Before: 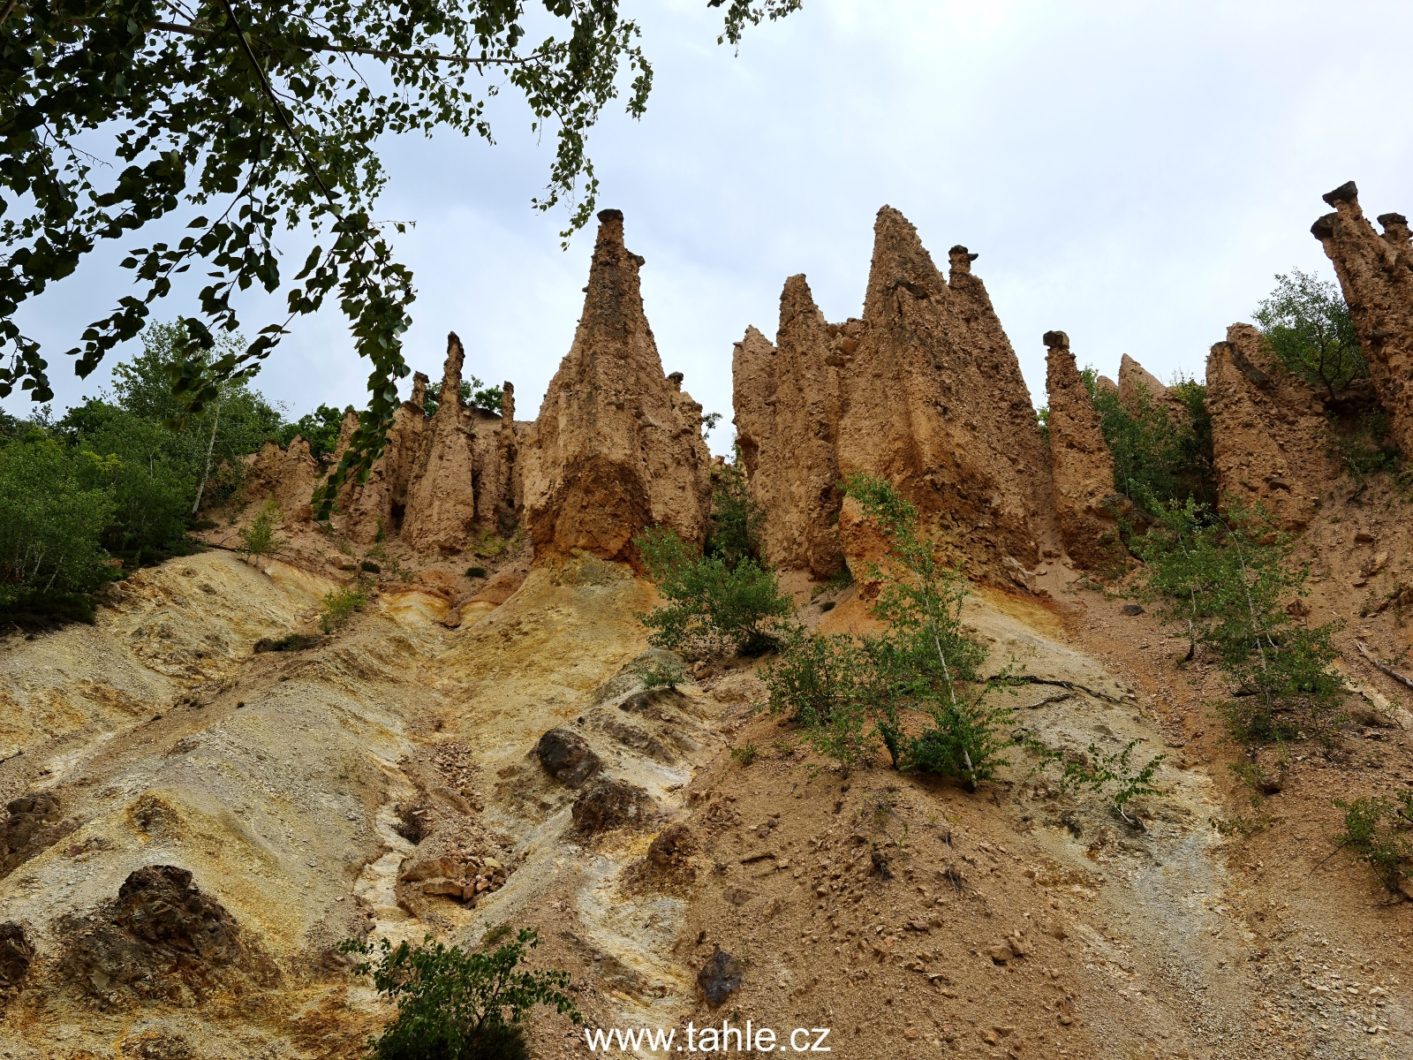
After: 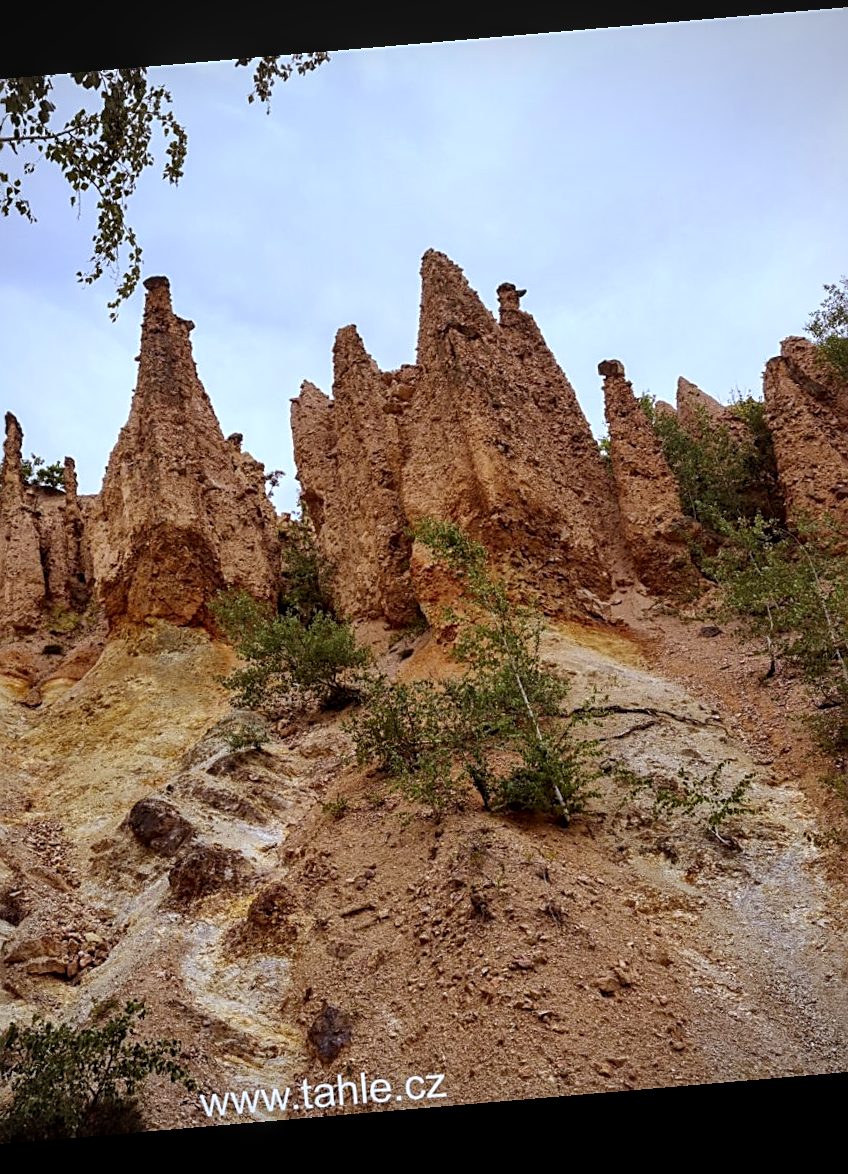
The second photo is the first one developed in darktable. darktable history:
rgb levels: mode RGB, independent channels, levels [[0, 0.474, 1], [0, 0.5, 1], [0, 0.5, 1]]
local contrast: on, module defaults
sharpen: on, module defaults
exposure: exposure -0.041 EV, compensate highlight preservation false
rotate and perspective: rotation -4.86°, automatic cropping off
white balance: red 0.926, green 1.003, blue 1.133
crop: left 31.458%, top 0%, right 11.876%
vignetting: fall-off radius 60.92%
